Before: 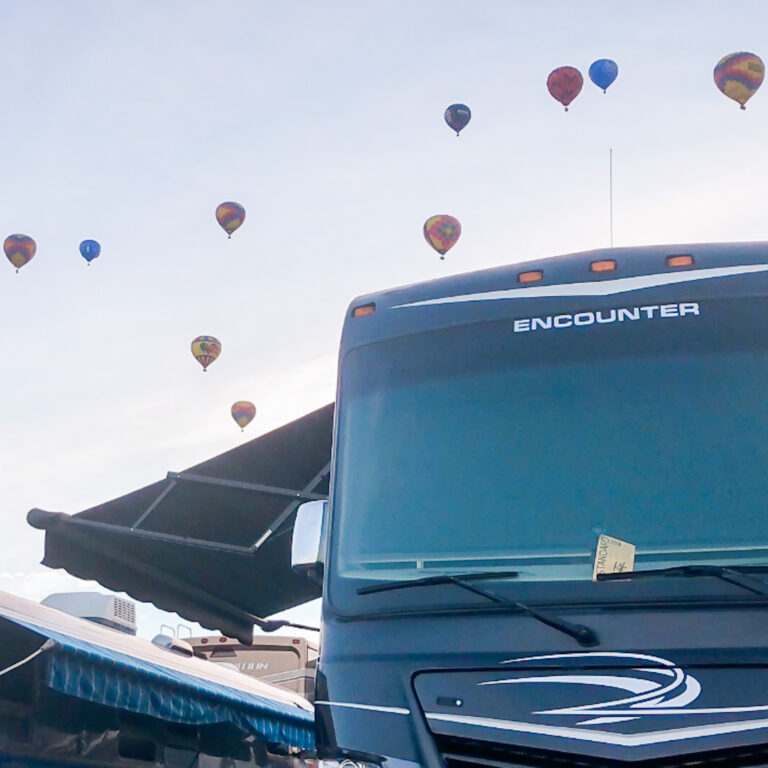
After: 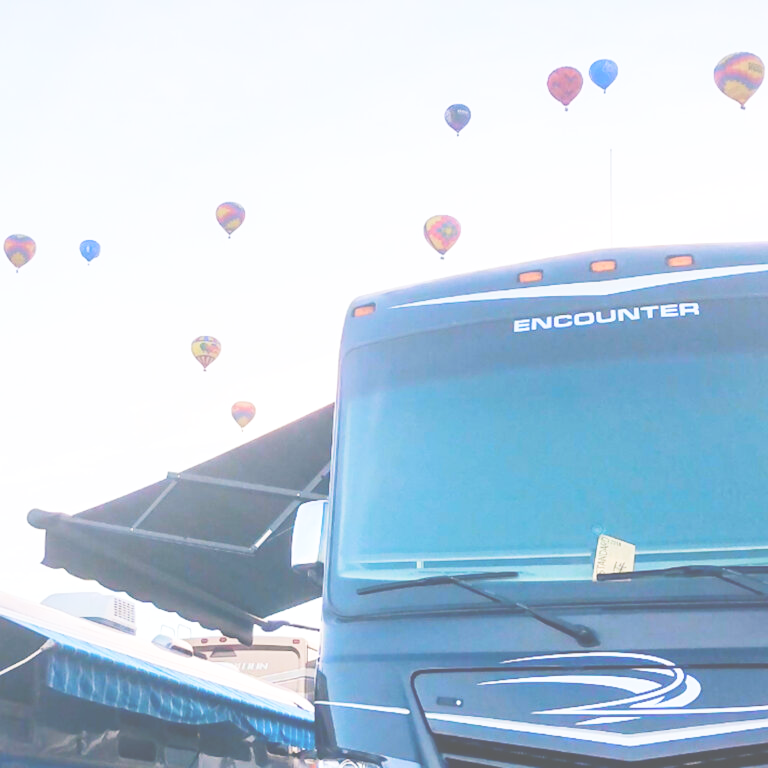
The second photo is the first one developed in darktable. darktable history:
exposure: black level correction -0.041, exposure 0.064 EV, compensate highlight preservation false
base curve: curves: ch0 [(0, 0) (0.008, 0.007) (0.022, 0.029) (0.048, 0.089) (0.092, 0.197) (0.191, 0.399) (0.275, 0.534) (0.357, 0.65) (0.477, 0.78) (0.542, 0.833) (0.799, 0.973) (1, 1)], preserve colors none
contrast brightness saturation: brightness 0.09, saturation 0.19
